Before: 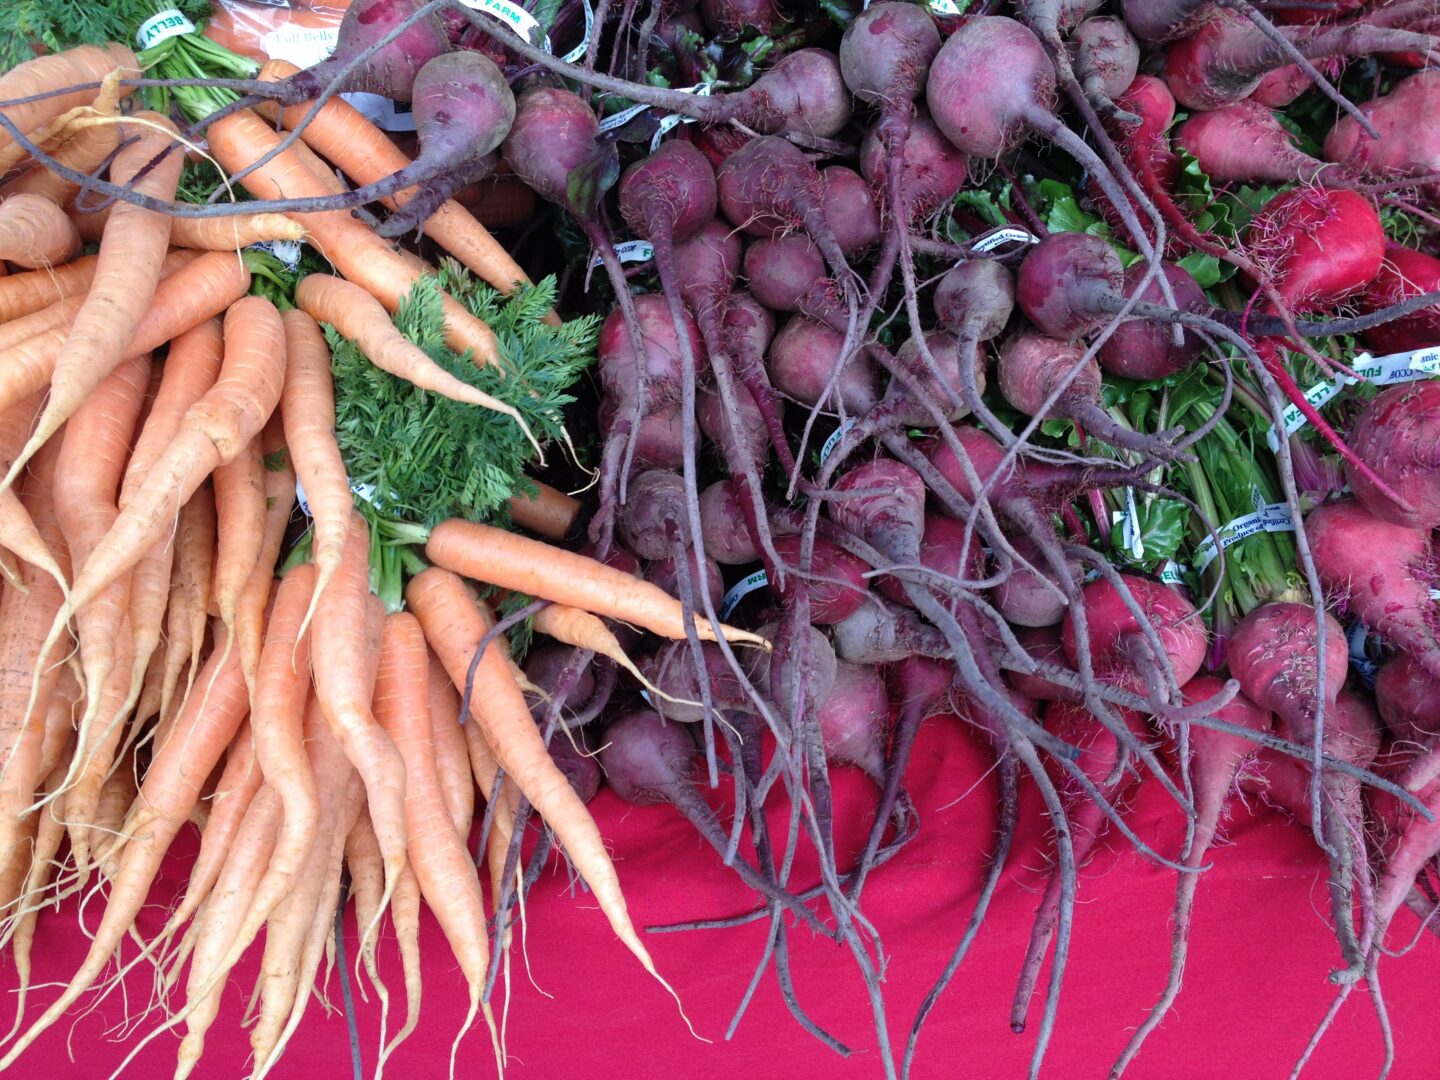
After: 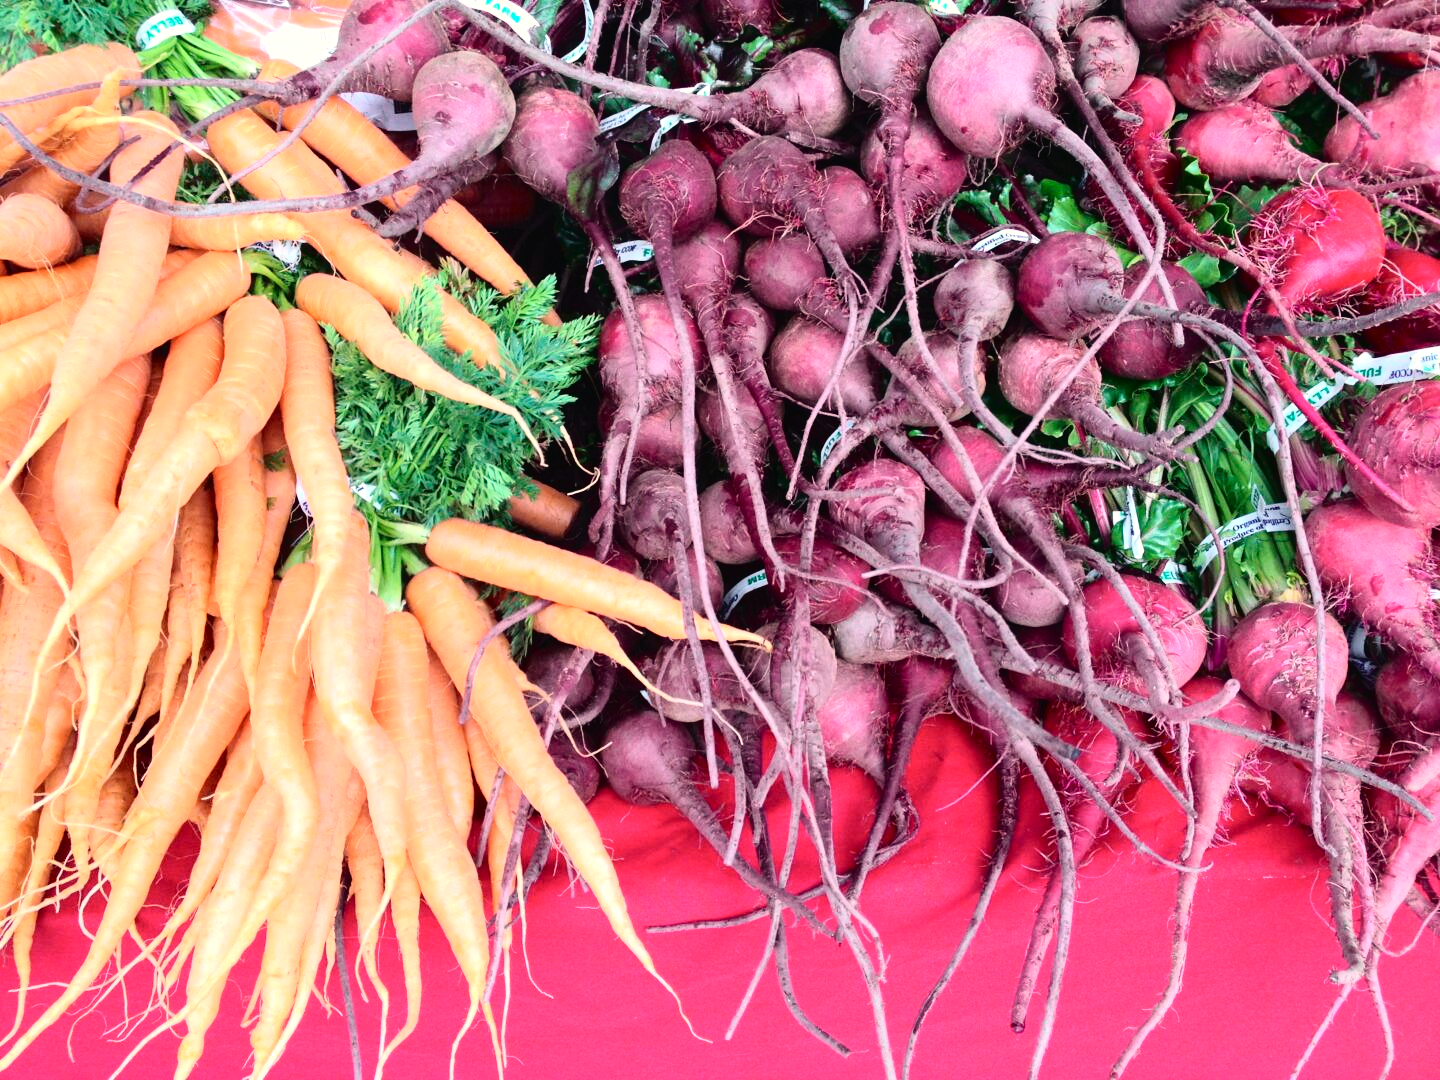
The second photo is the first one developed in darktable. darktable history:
tone curve: curves: ch0 [(0, 0.014) (0.17, 0.099) (0.398, 0.423) (0.728, 0.808) (0.877, 0.91) (0.99, 0.955)]; ch1 [(0, 0) (0.377, 0.325) (0.493, 0.491) (0.505, 0.504) (0.515, 0.515) (0.554, 0.575) (0.623, 0.643) (0.701, 0.718) (1, 1)]; ch2 [(0, 0) (0.423, 0.453) (0.481, 0.485) (0.501, 0.501) (0.531, 0.527) (0.586, 0.597) (0.663, 0.706) (0.717, 0.753) (1, 0.991)], color space Lab, independent channels
white balance: red 1.127, blue 0.943
exposure: exposure 0.7 EV, compensate highlight preservation false
